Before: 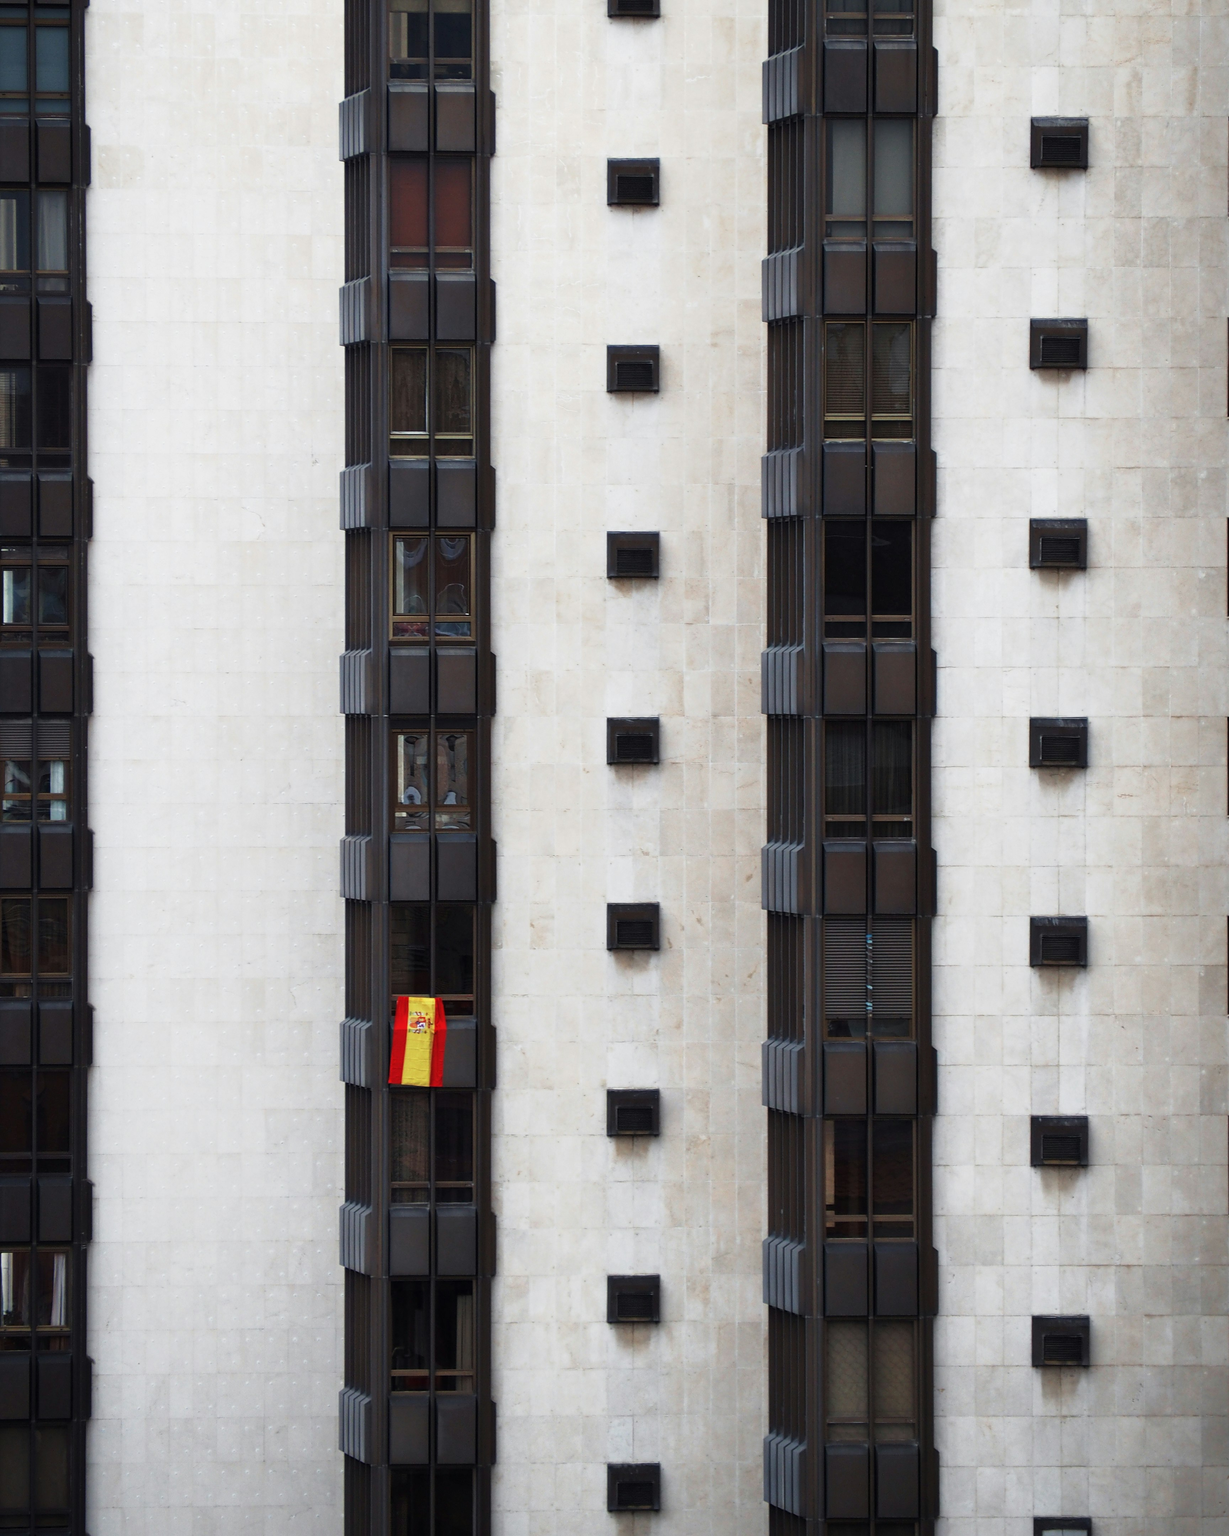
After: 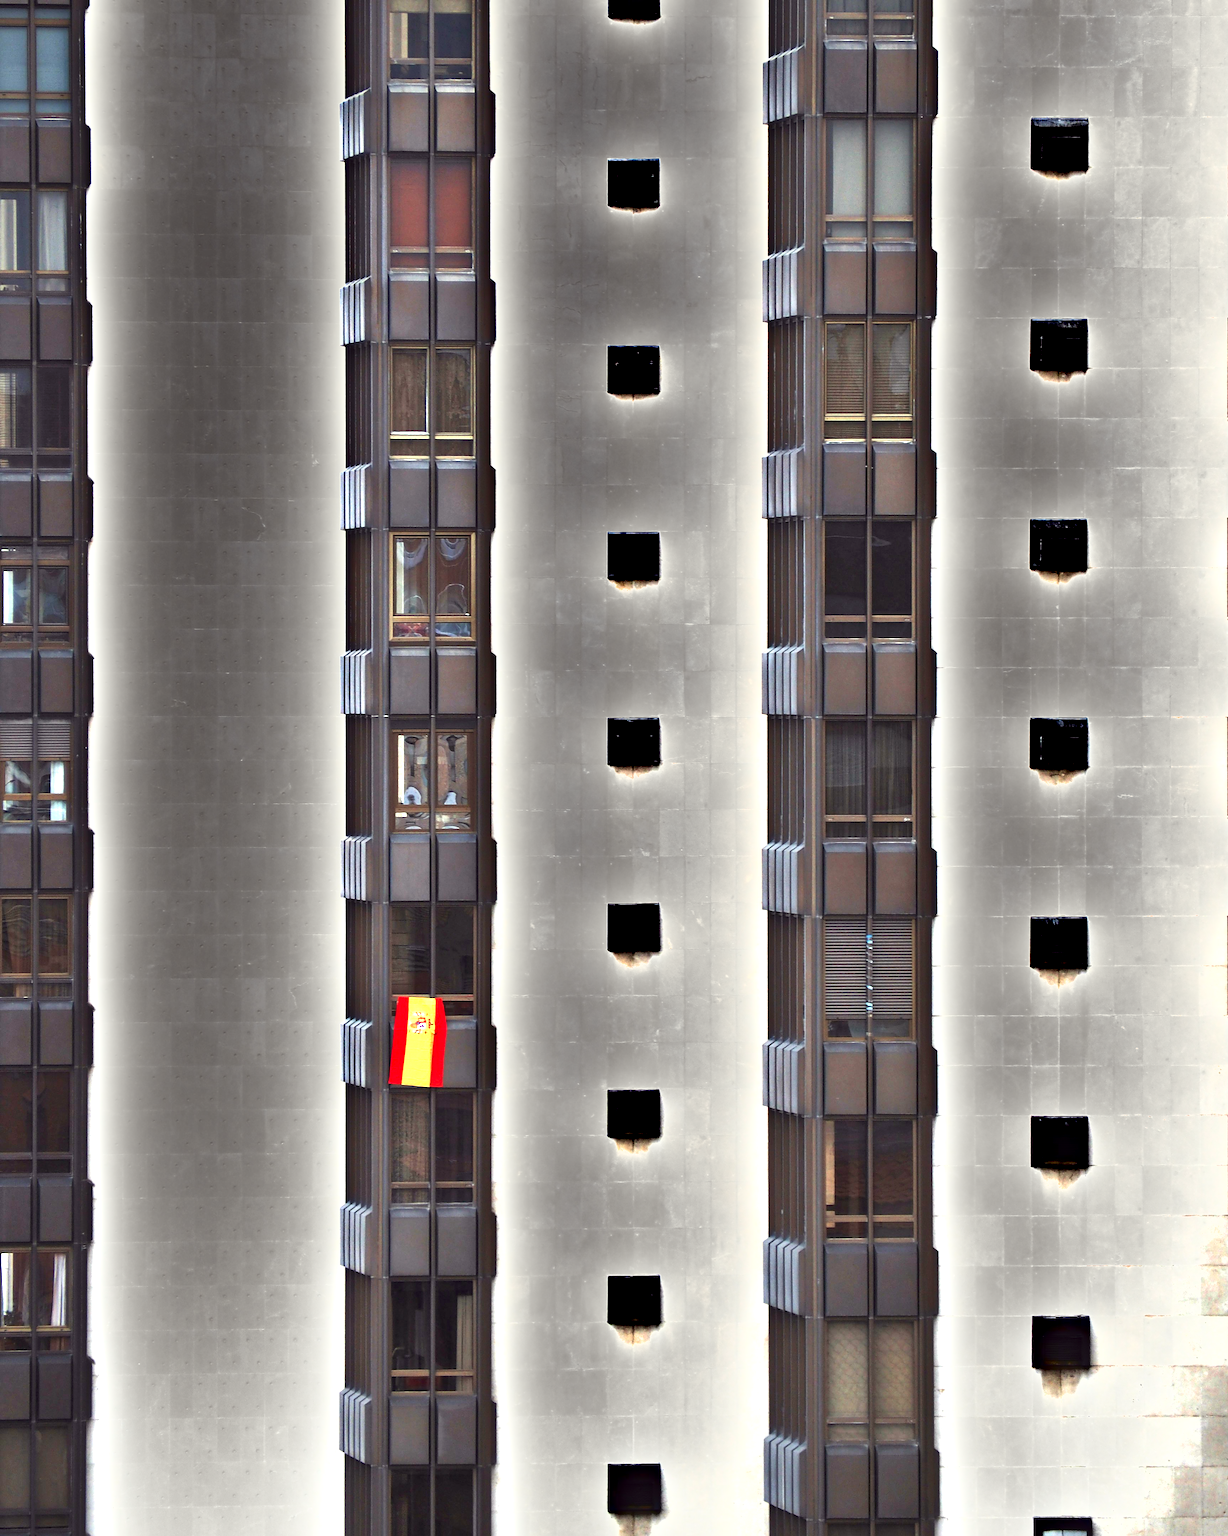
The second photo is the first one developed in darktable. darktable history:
shadows and highlights: shadows 43.71, white point adjustment -1.46, soften with gaussian
exposure: black level correction 0, exposure 2.088 EV, compensate exposure bias true, compensate highlight preservation false
color correction: highlights a* -0.95, highlights b* 4.5, shadows a* 3.55
